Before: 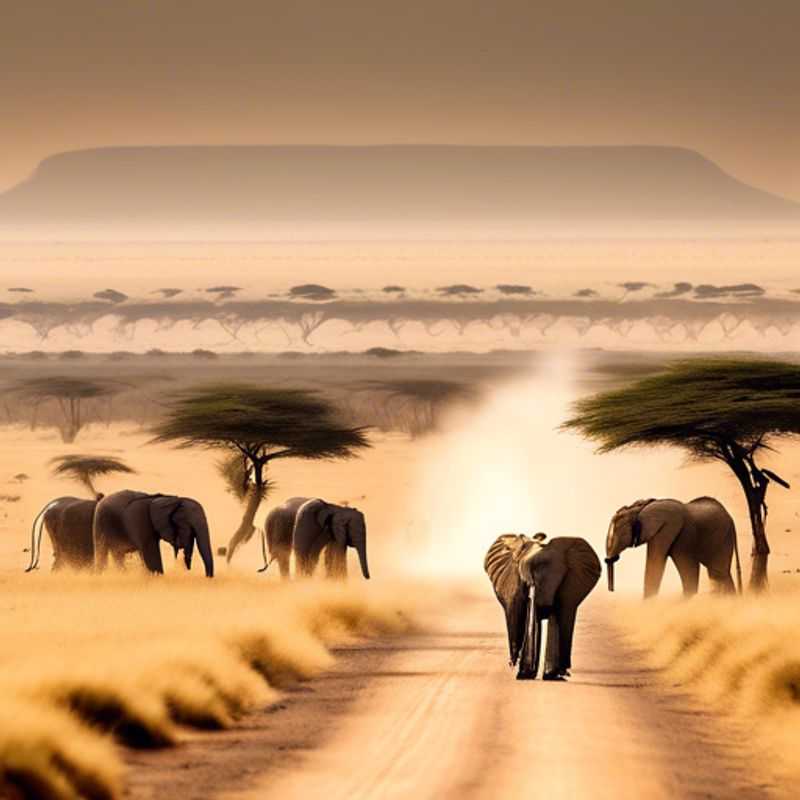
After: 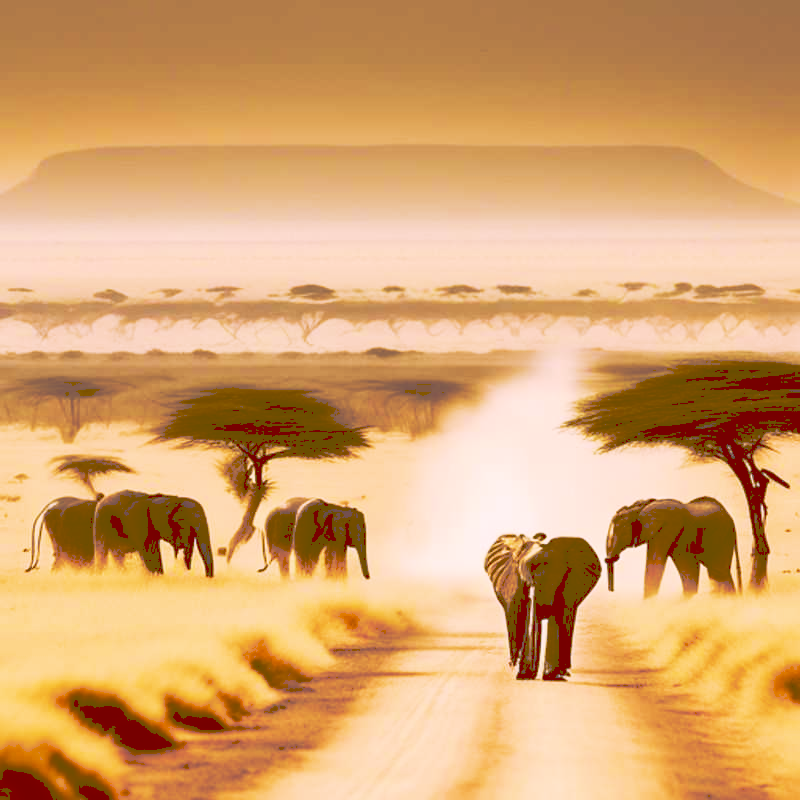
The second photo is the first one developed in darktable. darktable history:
tone curve: curves: ch0 [(0, 0) (0.003, 0.334) (0.011, 0.338) (0.025, 0.338) (0.044, 0.338) (0.069, 0.339) (0.1, 0.342) (0.136, 0.343) (0.177, 0.349) (0.224, 0.36) (0.277, 0.385) (0.335, 0.42) (0.399, 0.465) (0.468, 0.535) (0.543, 0.632) (0.623, 0.73) (0.709, 0.814) (0.801, 0.879) (0.898, 0.935) (1, 1)], preserve colors none
color look up table: target L [96.46, 94.93, 93.58, 89.1, 80.97, 77.63, 70.95, 73.93, 65.95, 59.81, 57.85, 52.67, 48.4, 41.92, 37.83, 15.49, 10.17, 78.82, 59.85, 69.66, 61.51, 49.31, 58.82, 43.89, 54.31, 43.32, 36.43, 24.92, 30.77, 20.65, 17.08, 86.48, 79.15, 70.1, 57.57, 51.92, 60.81, 49.4, 43.93, 33.77, 31.73, 26.61, 19.24, 11.36, 84.14, 74.1, 61.72, 43.22, 30.8], target a [12.74, 2.975, -16.42, -13.48, -43.06, -58.11, -34.9, -15.68, -13.85, 4.382, -8.882, -24.54, -23.92, -3.328, -7.587, 36.94, 45.81, 21.21, 47.51, 25.75, 35.38, 64.32, 20.44, 77.18, 31.66, 29.83, 57.7, 73.01, 19.64, 51.92, 59.01, 27.07, 17.11, 53.58, 16.06, 68.26, 36.06, 38.76, 13.07, 32.19, 64.62, 49.27, 30.92, 48.08, -25.43, -0.638, -1.862, -1.782, 0.038], target b [5.225, 31.43, 75.5, 4.226, 31, 49.71, 85.07, 10.26, 42.7, 102.35, 5.346, 17.9, 82.7, 71.61, 64.42, 26.1, 16.93, 30.76, 8.225, 44.23, 105.2, 83.5, 8.265, 10.68, 92.8, 60.9, 62.22, 42.27, 52.29, 34.99, 28.77, -11.6, -3.625, -40.22, -28.82, -13.05, -51.63, -19.32, -3.563, -54.77, -53.23, -28.69, -0.004, 18.79, -18.76, -21.72, -47.24, -25.2, 10.03], num patches 49
